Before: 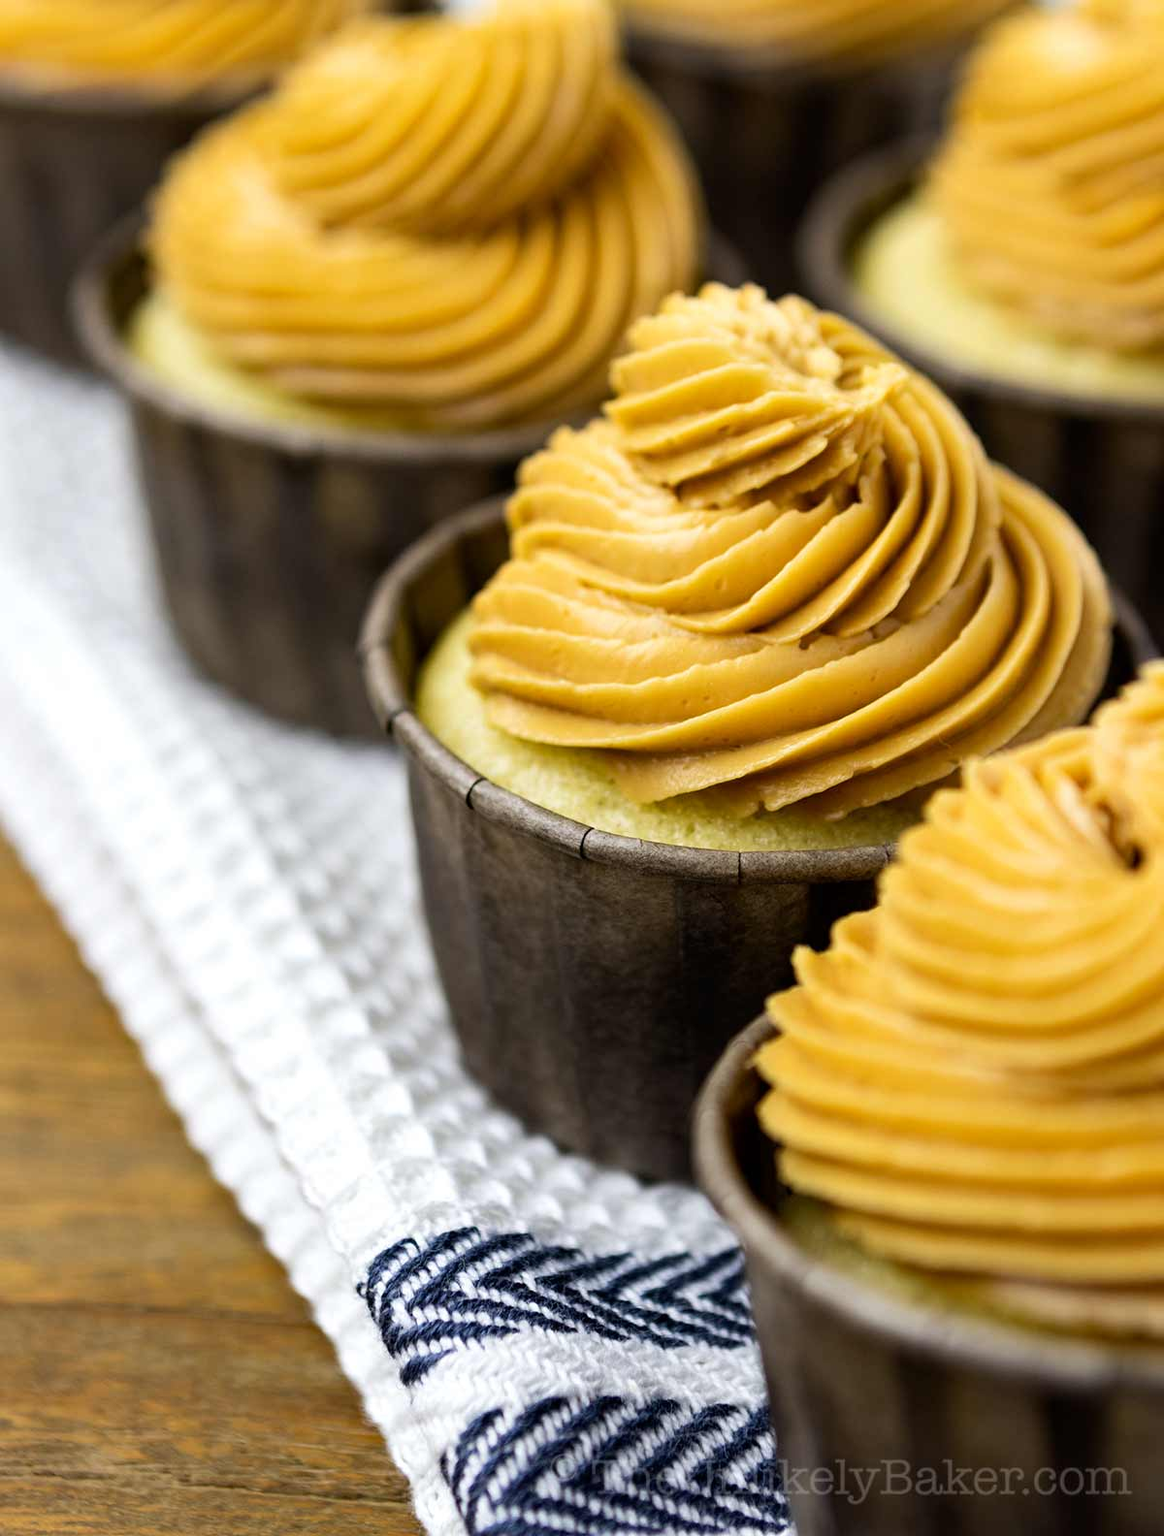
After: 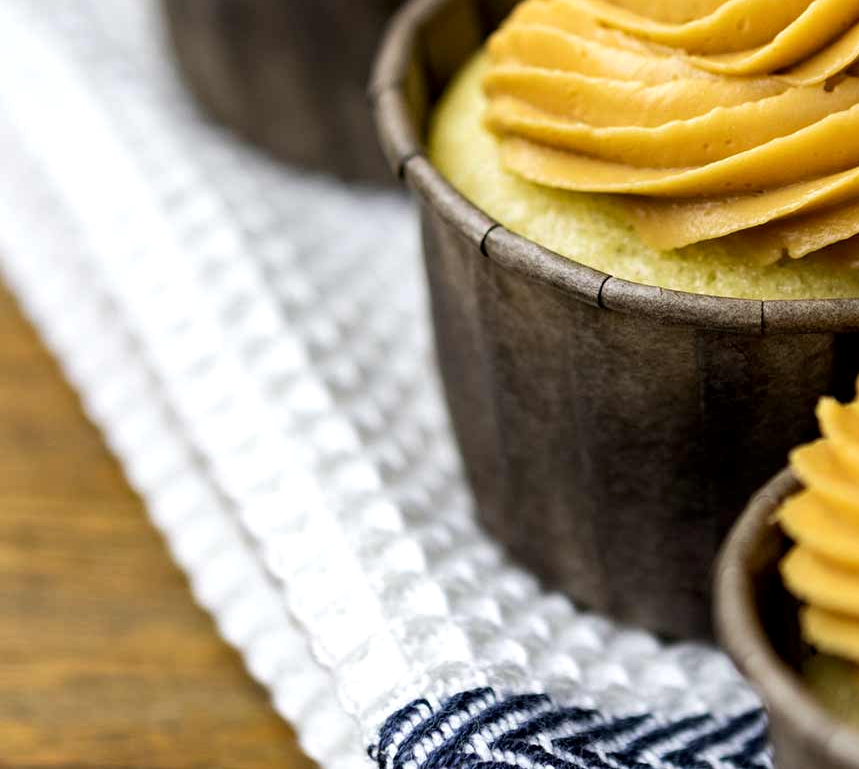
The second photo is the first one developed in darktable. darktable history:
crop: top 36.534%, right 28.36%, bottom 14.905%
local contrast: highlights 101%, shadows 100%, detail 120%, midtone range 0.2
color calibration: illuminant same as pipeline (D50), adaptation none (bypass), x 0.332, y 0.334, temperature 5016.94 K
